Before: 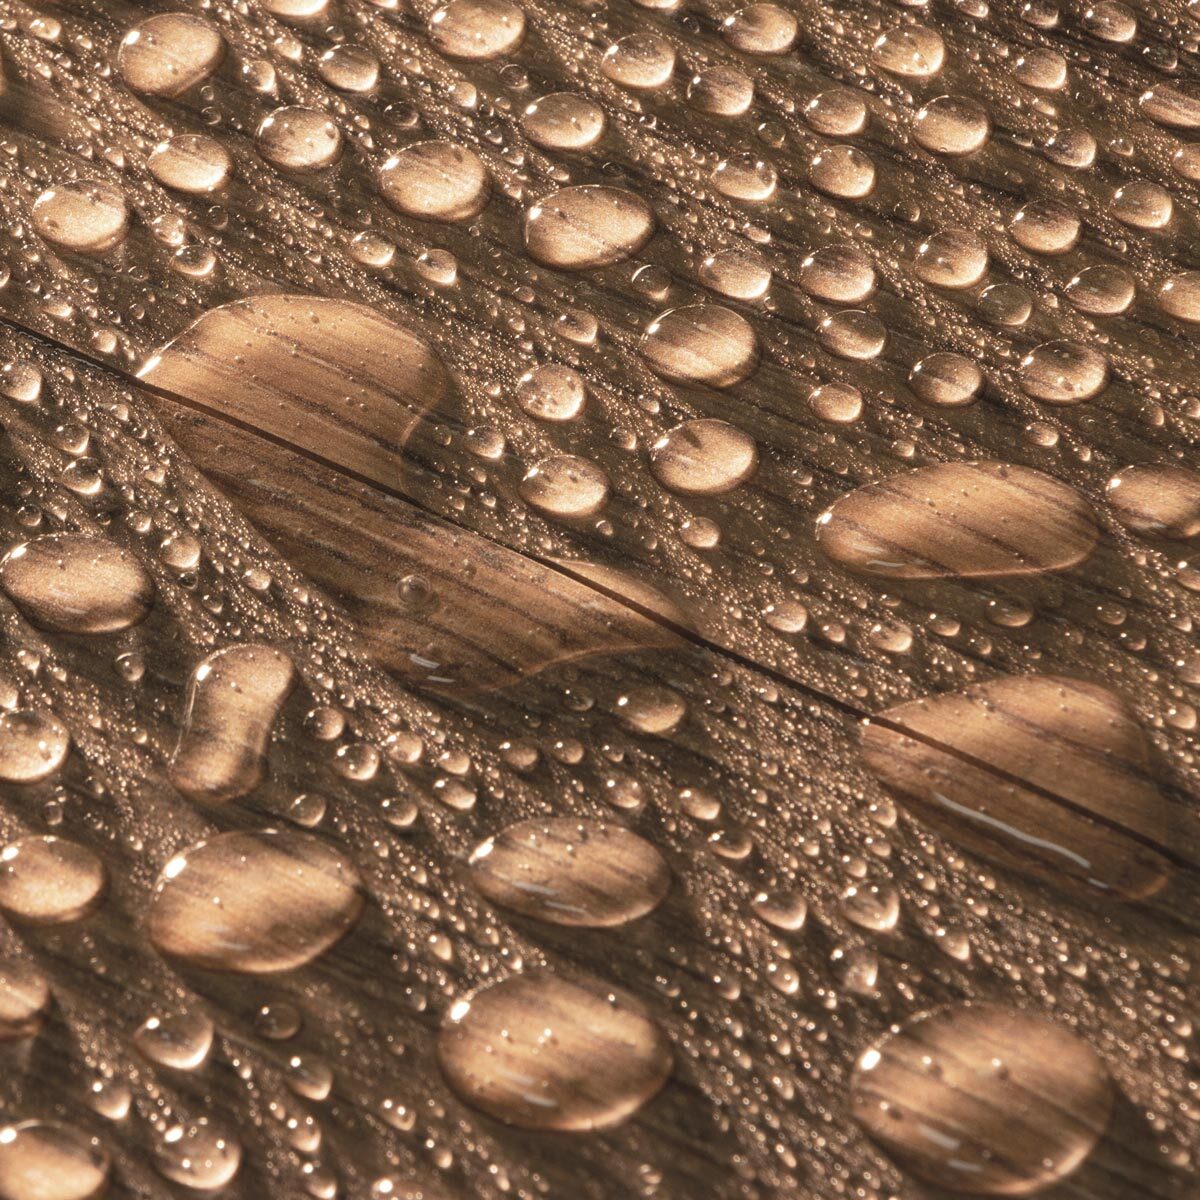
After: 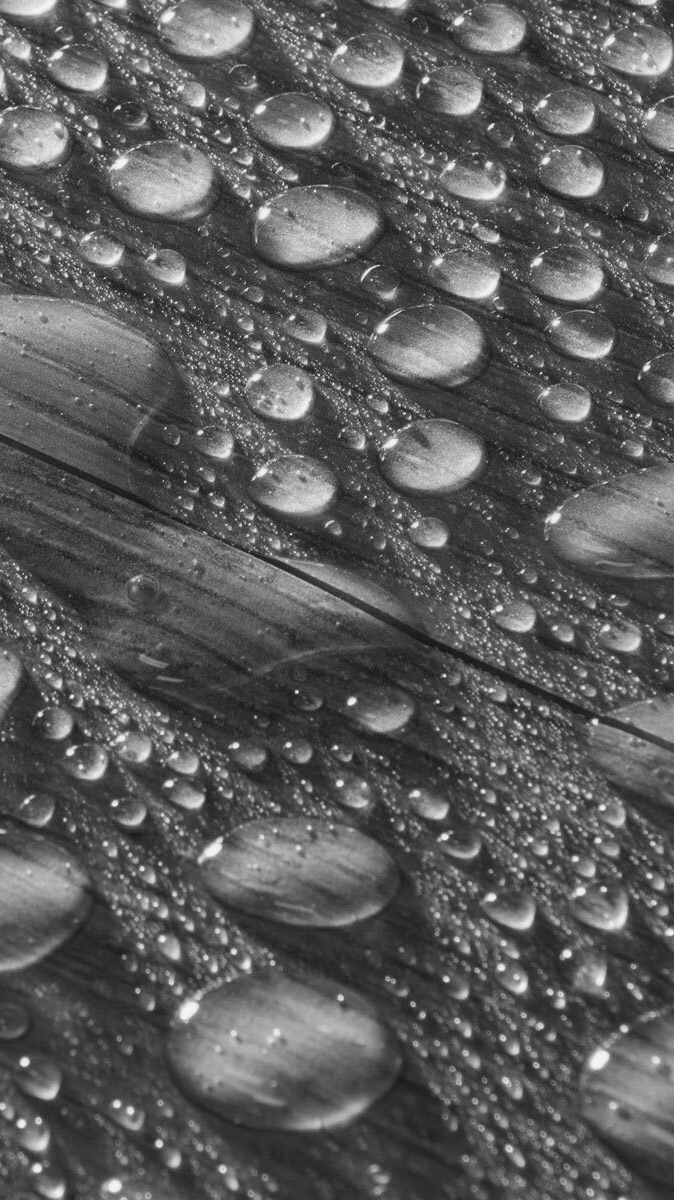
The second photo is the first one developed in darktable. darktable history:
velvia: on, module defaults
color calibration: output gray [0.246, 0.254, 0.501, 0], illuminant same as pipeline (D50), adaptation XYZ, x 0.345, y 0.359, temperature 5024.15 K
crop and rotate: left 22.628%, right 21.149%
